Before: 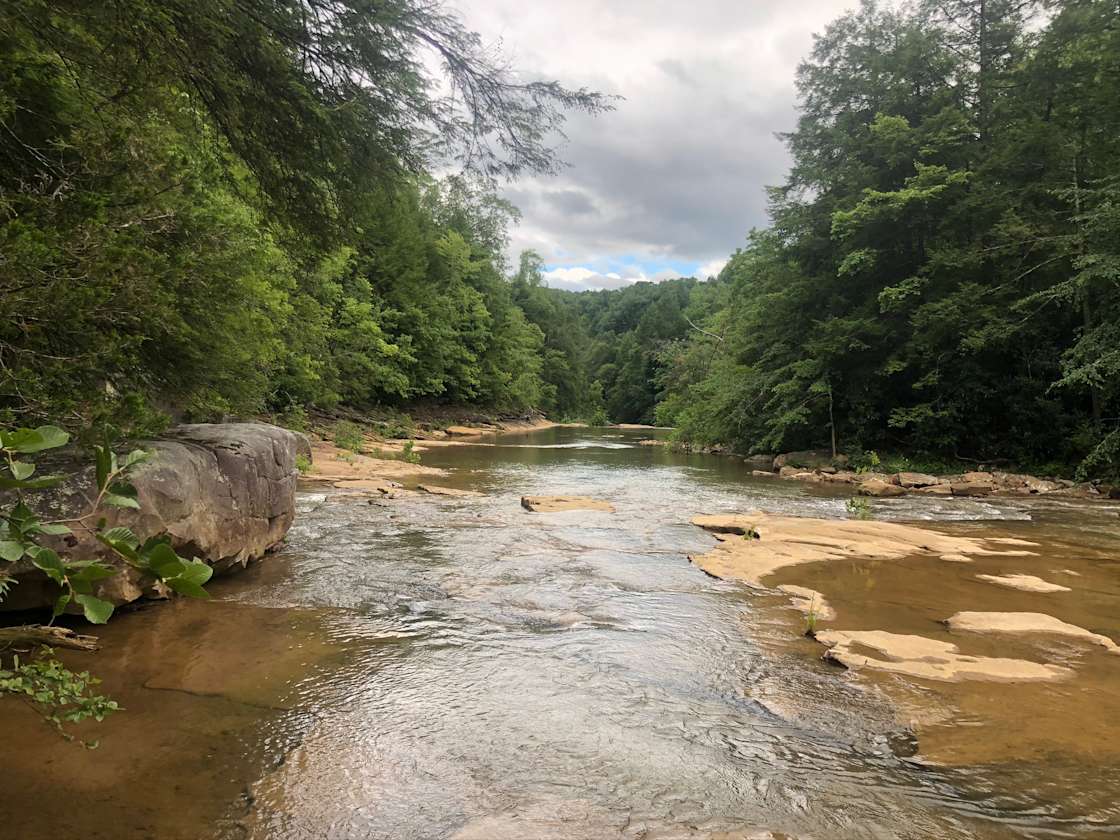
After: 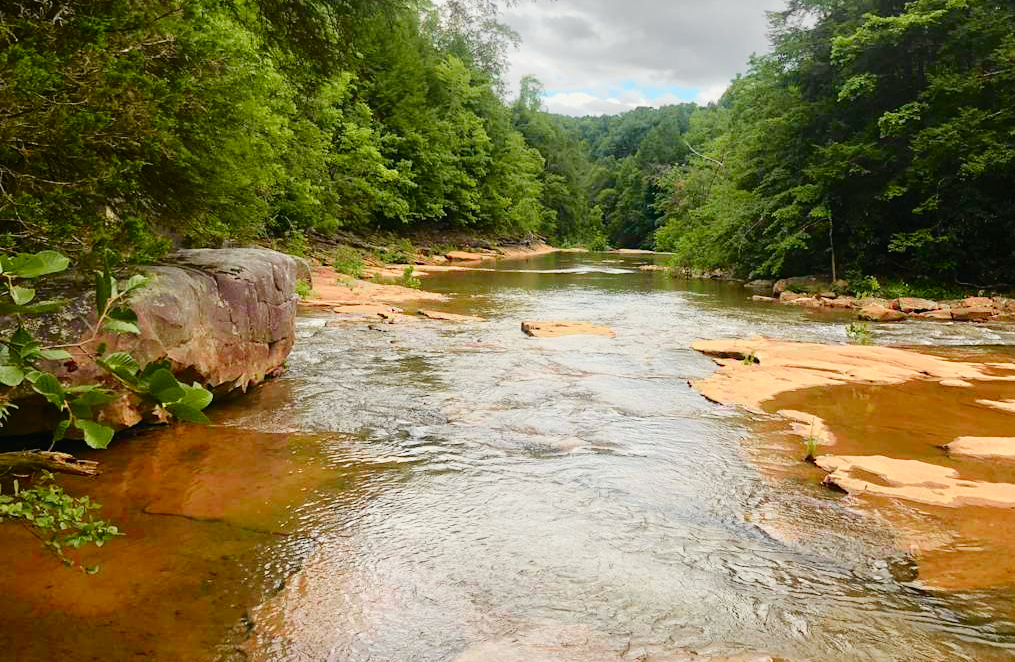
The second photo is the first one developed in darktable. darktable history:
tone curve: curves: ch0 [(0, 0.013) (0.137, 0.121) (0.326, 0.386) (0.489, 0.573) (0.663, 0.749) (0.854, 0.897) (1, 0.974)]; ch1 [(0, 0) (0.366, 0.367) (0.475, 0.453) (0.494, 0.493) (0.504, 0.497) (0.544, 0.579) (0.562, 0.619) (0.622, 0.694) (1, 1)]; ch2 [(0, 0) (0.333, 0.346) (0.375, 0.375) (0.424, 0.43) (0.476, 0.492) (0.502, 0.503) (0.533, 0.541) (0.572, 0.615) (0.605, 0.656) (0.641, 0.709) (1, 1)], color space Lab, independent channels, preserve colors none
color balance rgb: power › chroma 0.302%, power › hue 24.71°, perceptual saturation grading › global saturation 20%, perceptual saturation grading › highlights -49.808%, perceptual saturation grading › shadows 25.449%
crop: top 20.904%, right 9.355%, bottom 0.224%
color calibration: illuminant same as pipeline (D50), adaptation none (bypass), x 0.333, y 0.334, temperature 5014.27 K
